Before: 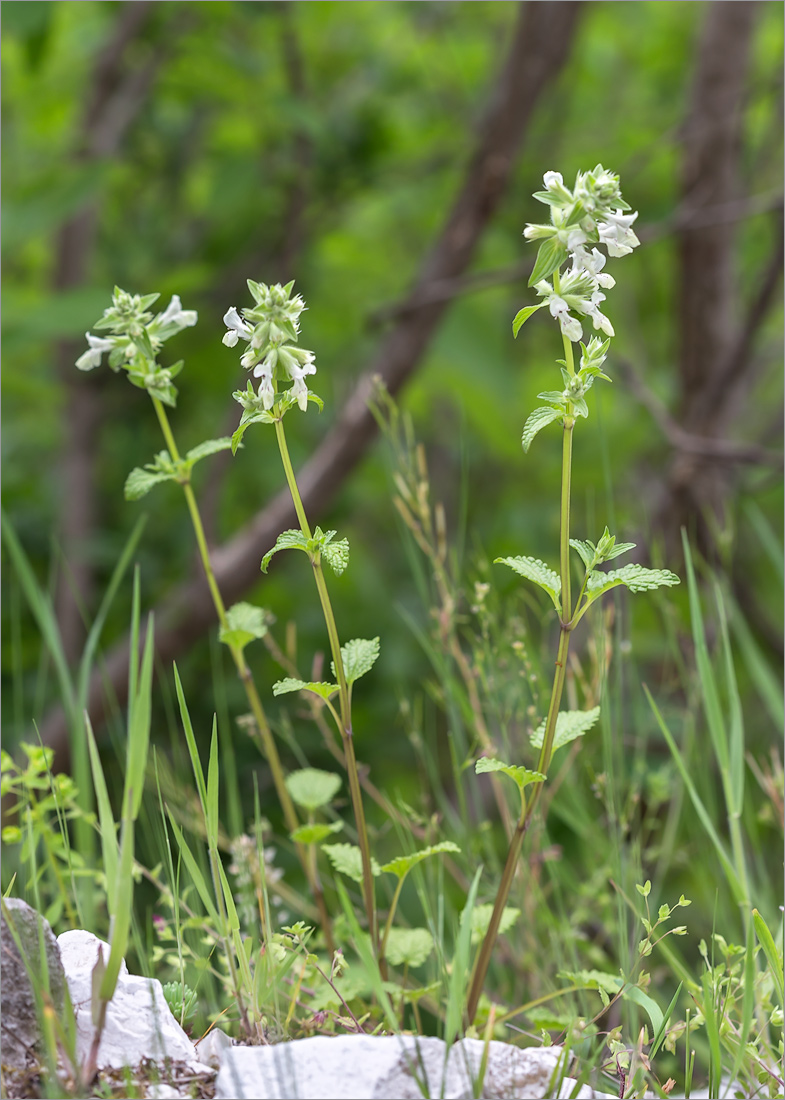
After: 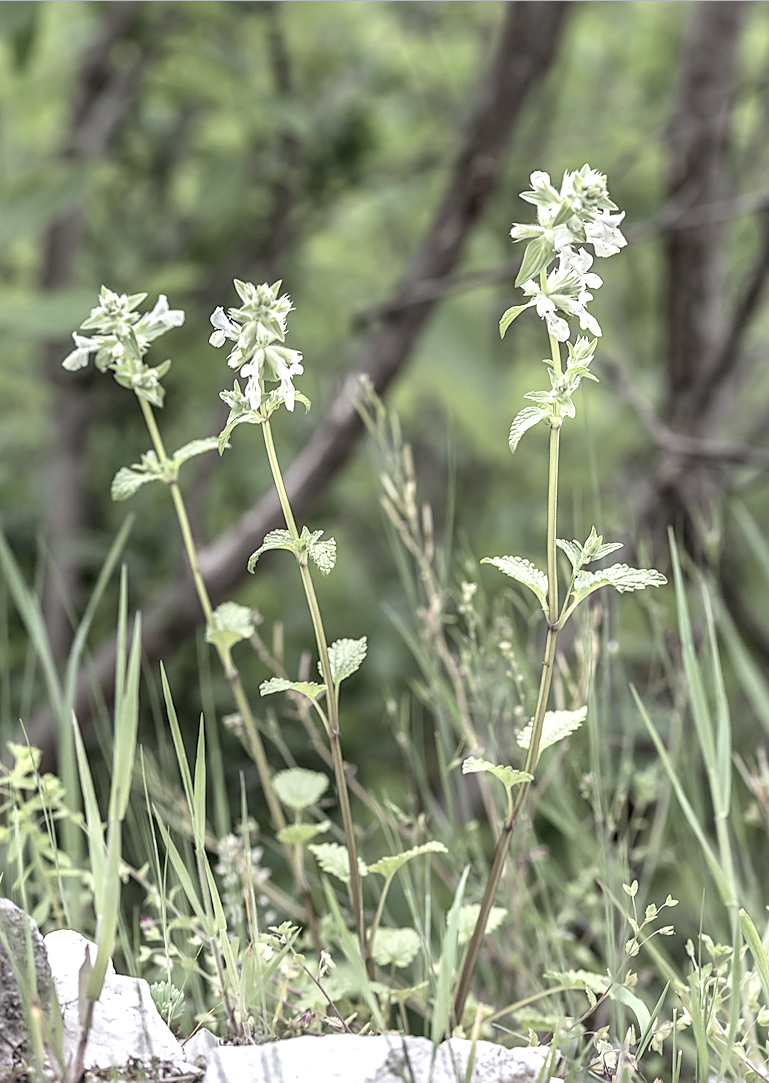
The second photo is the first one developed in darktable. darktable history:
contrast brightness saturation: brightness 0.189, saturation -0.495
local contrast: highlights 22%, shadows 69%, detail 170%
sharpen: on, module defaults
crop: left 1.69%, right 0.287%, bottom 1.484%
